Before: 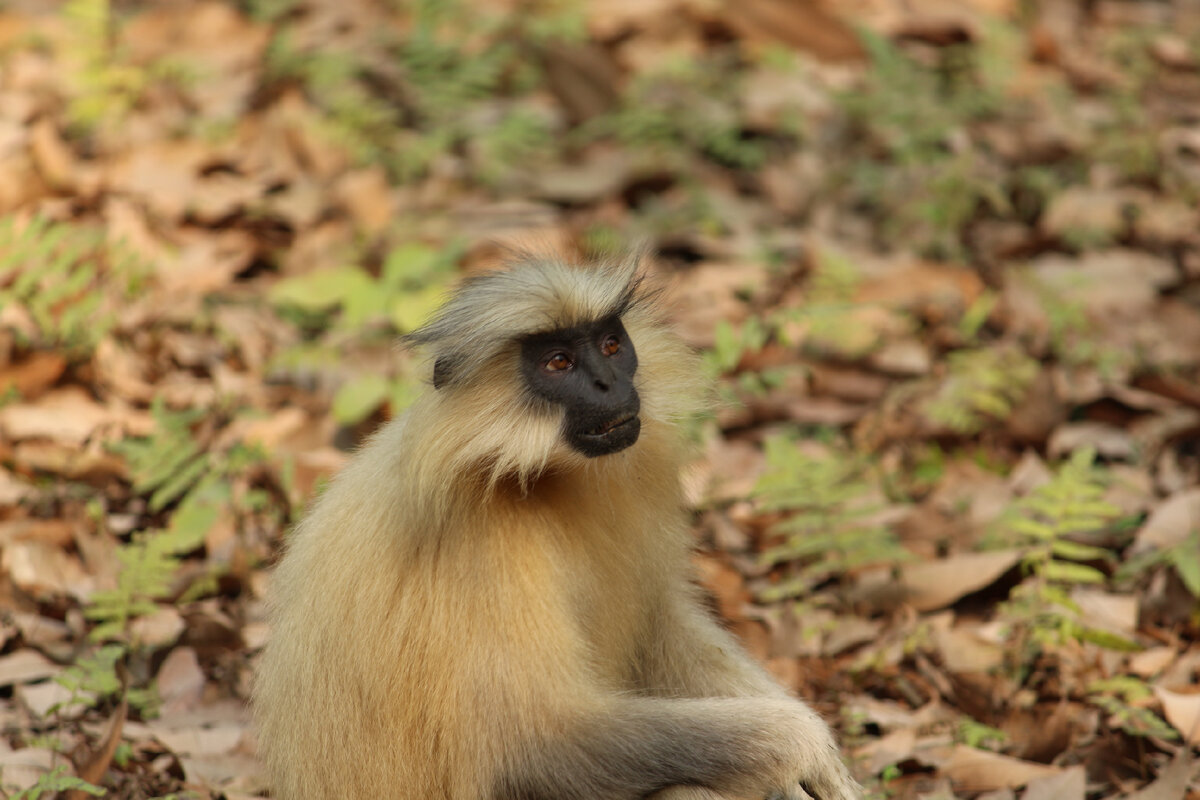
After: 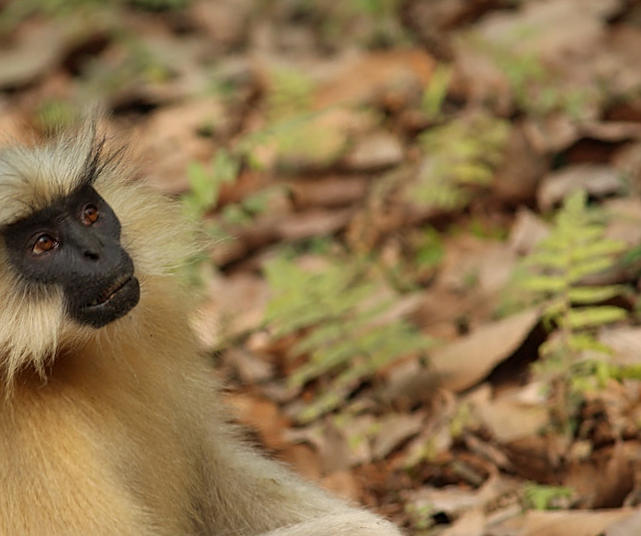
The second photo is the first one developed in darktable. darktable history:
crop: left 41.402%
sharpen: on, module defaults
rotate and perspective: rotation -14.8°, crop left 0.1, crop right 0.903, crop top 0.25, crop bottom 0.748
